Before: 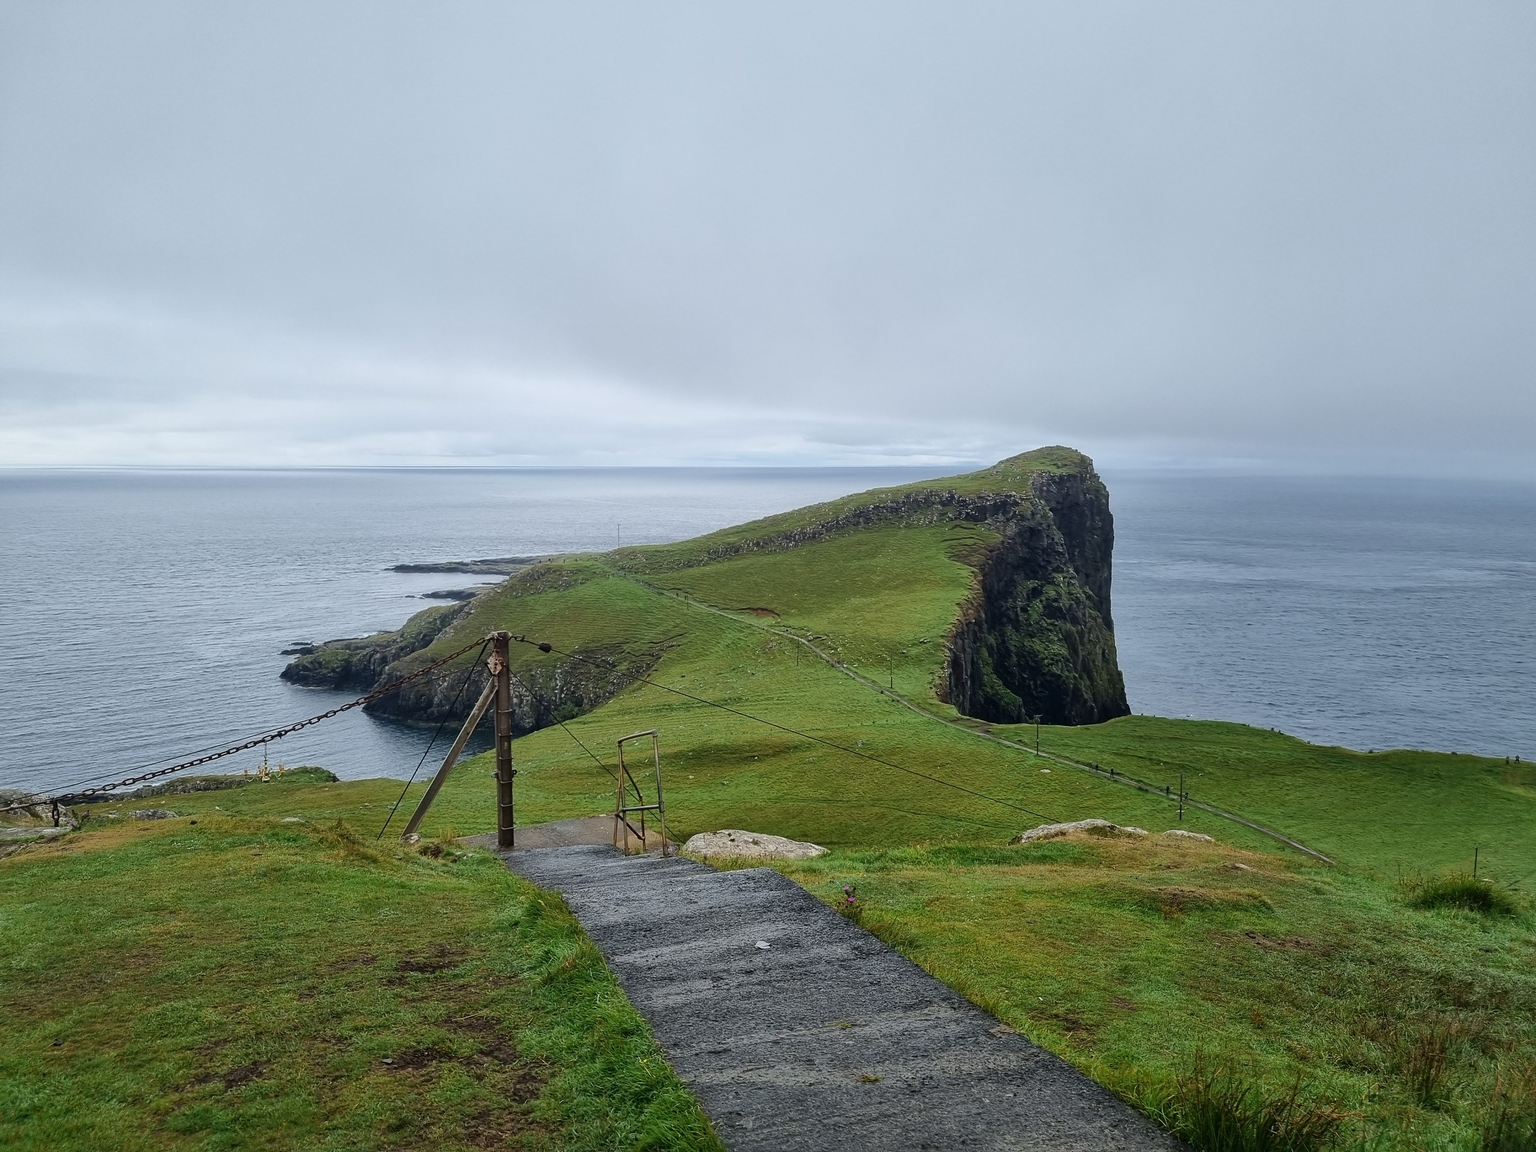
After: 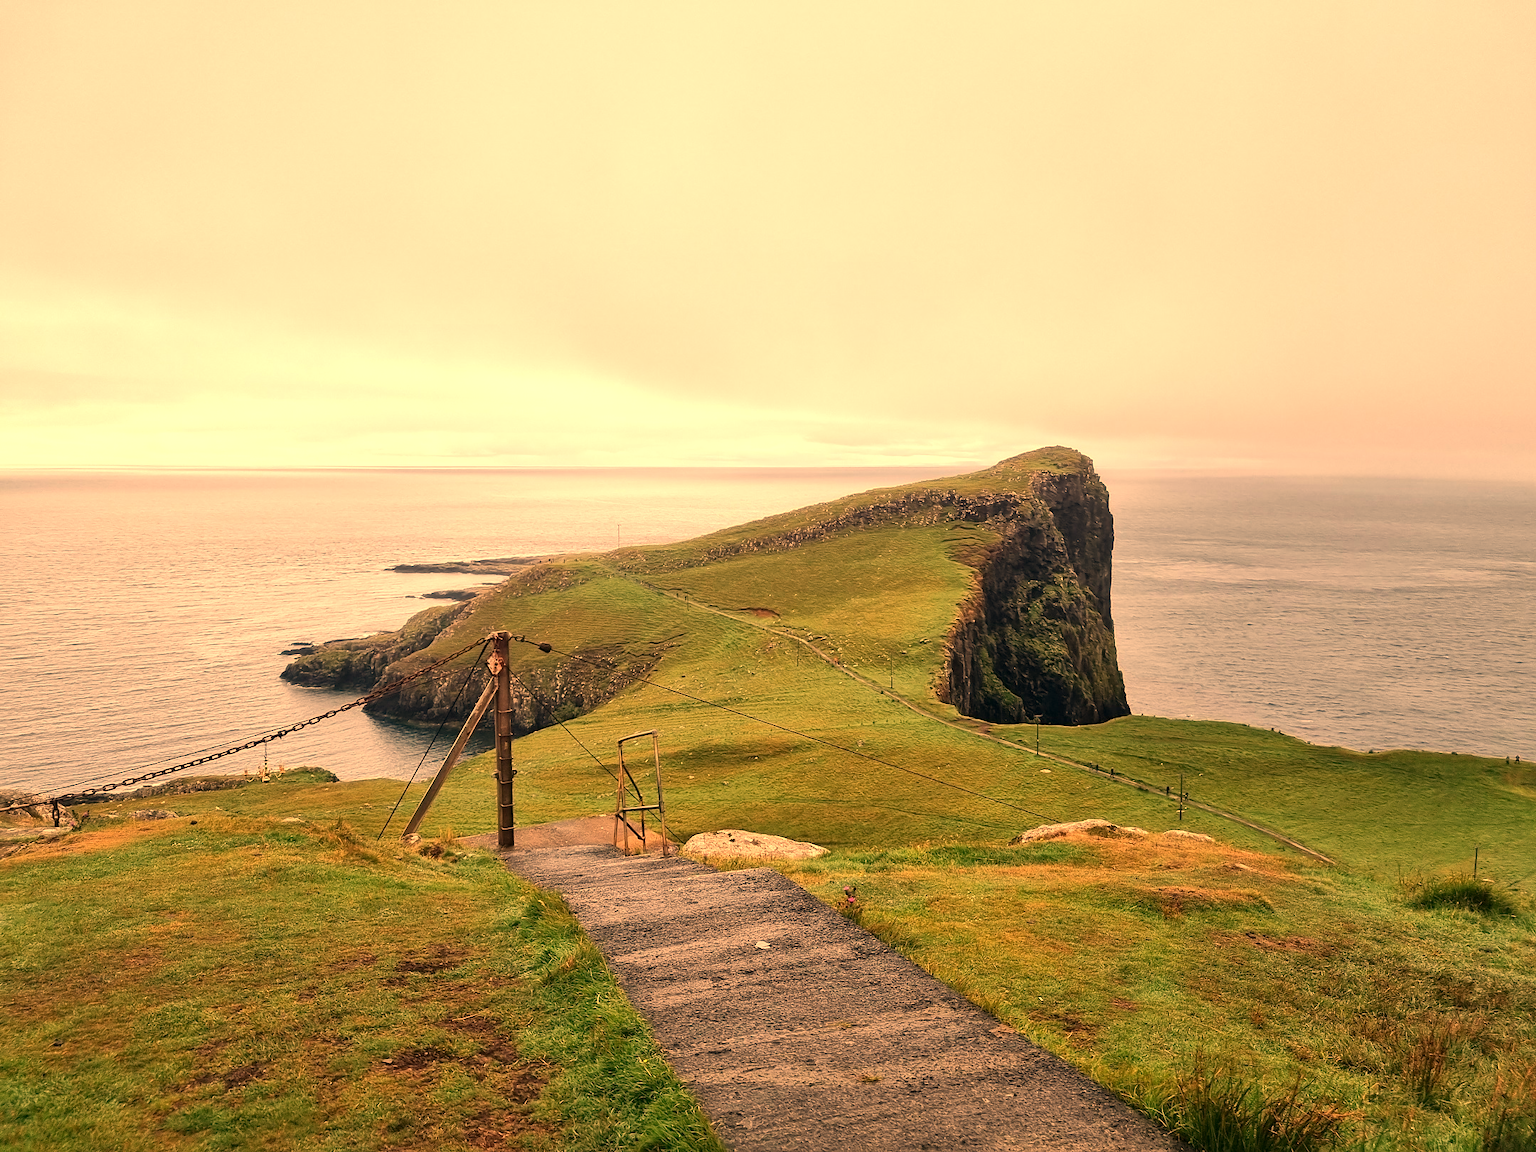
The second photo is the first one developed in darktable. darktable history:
exposure: black level correction 0.001, exposure 0.5 EV, compensate exposure bias true, compensate highlight preservation false
white balance: red 1.467, blue 0.684
